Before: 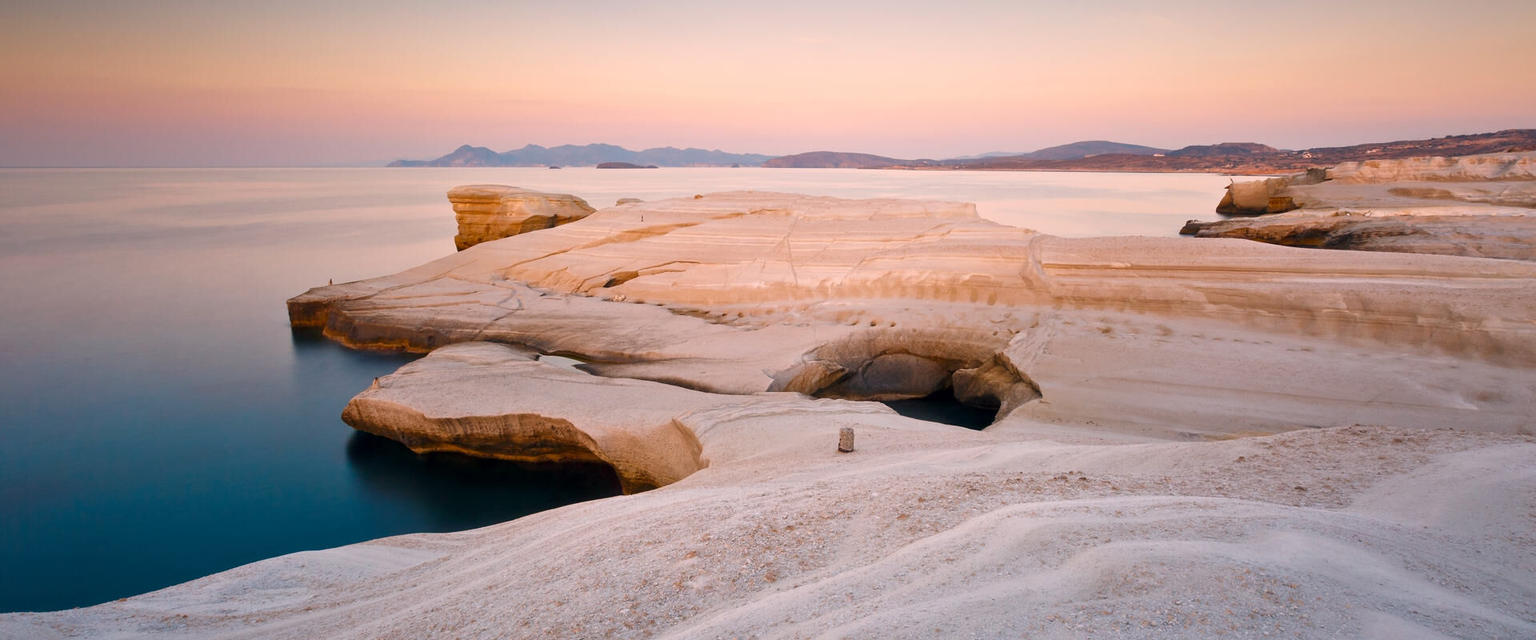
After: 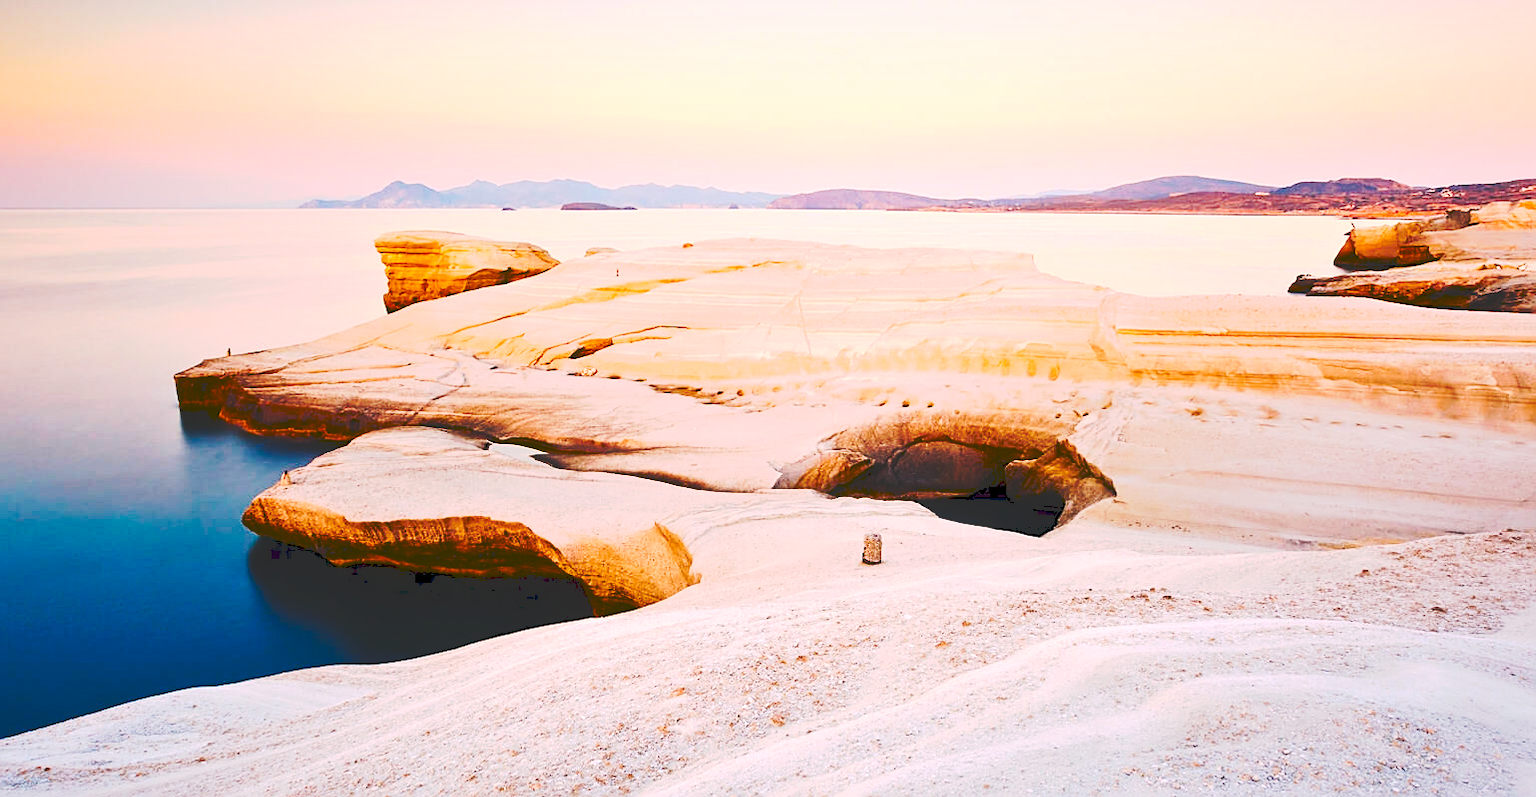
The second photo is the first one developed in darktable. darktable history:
crop and rotate: left 9.597%, right 10.195%
tone curve: curves: ch0 [(0, 0) (0.003, 0.174) (0.011, 0.178) (0.025, 0.182) (0.044, 0.185) (0.069, 0.191) (0.1, 0.194) (0.136, 0.199) (0.177, 0.219) (0.224, 0.246) (0.277, 0.284) (0.335, 0.35) (0.399, 0.43) (0.468, 0.539) (0.543, 0.637) (0.623, 0.711) (0.709, 0.799) (0.801, 0.865) (0.898, 0.914) (1, 1)], preserve colors none
contrast brightness saturation: contrast 0.23, brightness 0.1, saturation 0.29
color balance rgb: perceptual saturation grading › mid-tones 6.33%, perceptual saturation grading › shadows 72.44%, perceptual brilliance grading › highlights 11.59%, contrast 5.05%
sharpen: on, module defaults
